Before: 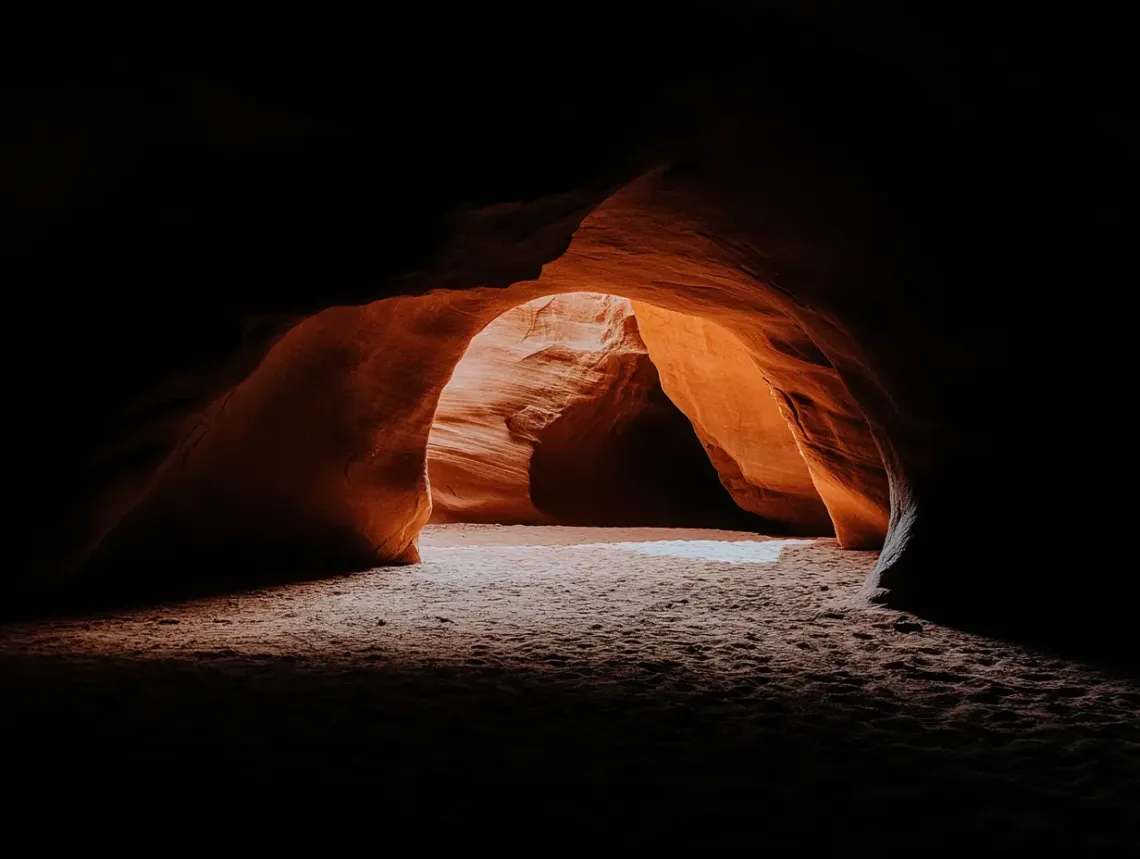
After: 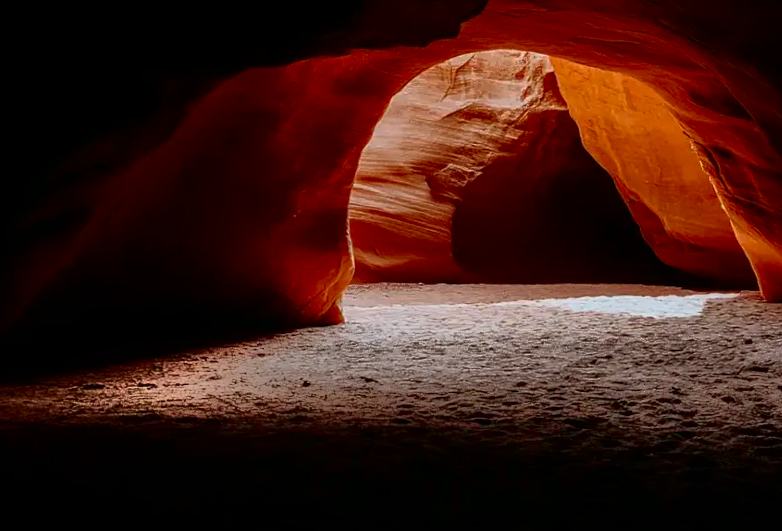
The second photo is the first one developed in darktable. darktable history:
crop: left 6.488%, top 27.668%, right 24.183%, bottom 8.656%
tone equalizer: -7 EV -0.63 EV, -6 EV 1 EV, -5 EV -0.45 EV, -4 EV 0.43 EV, -3 EV 0.41 EV, -2 EV 0.15 EV, -1 EV -0.15 EV, +0 EV -0.39 EV, smoothing diameter 25%, edges refinement/feathering 10, preserve details guided filter
contrast brightness saturation: contrast 0.19, brightness -0.11, saturation 0.21
rotate and perspective: rotation -1°, crop left 0.011, crop right 0.989, crop top 0.025, crop bottom 0.975
